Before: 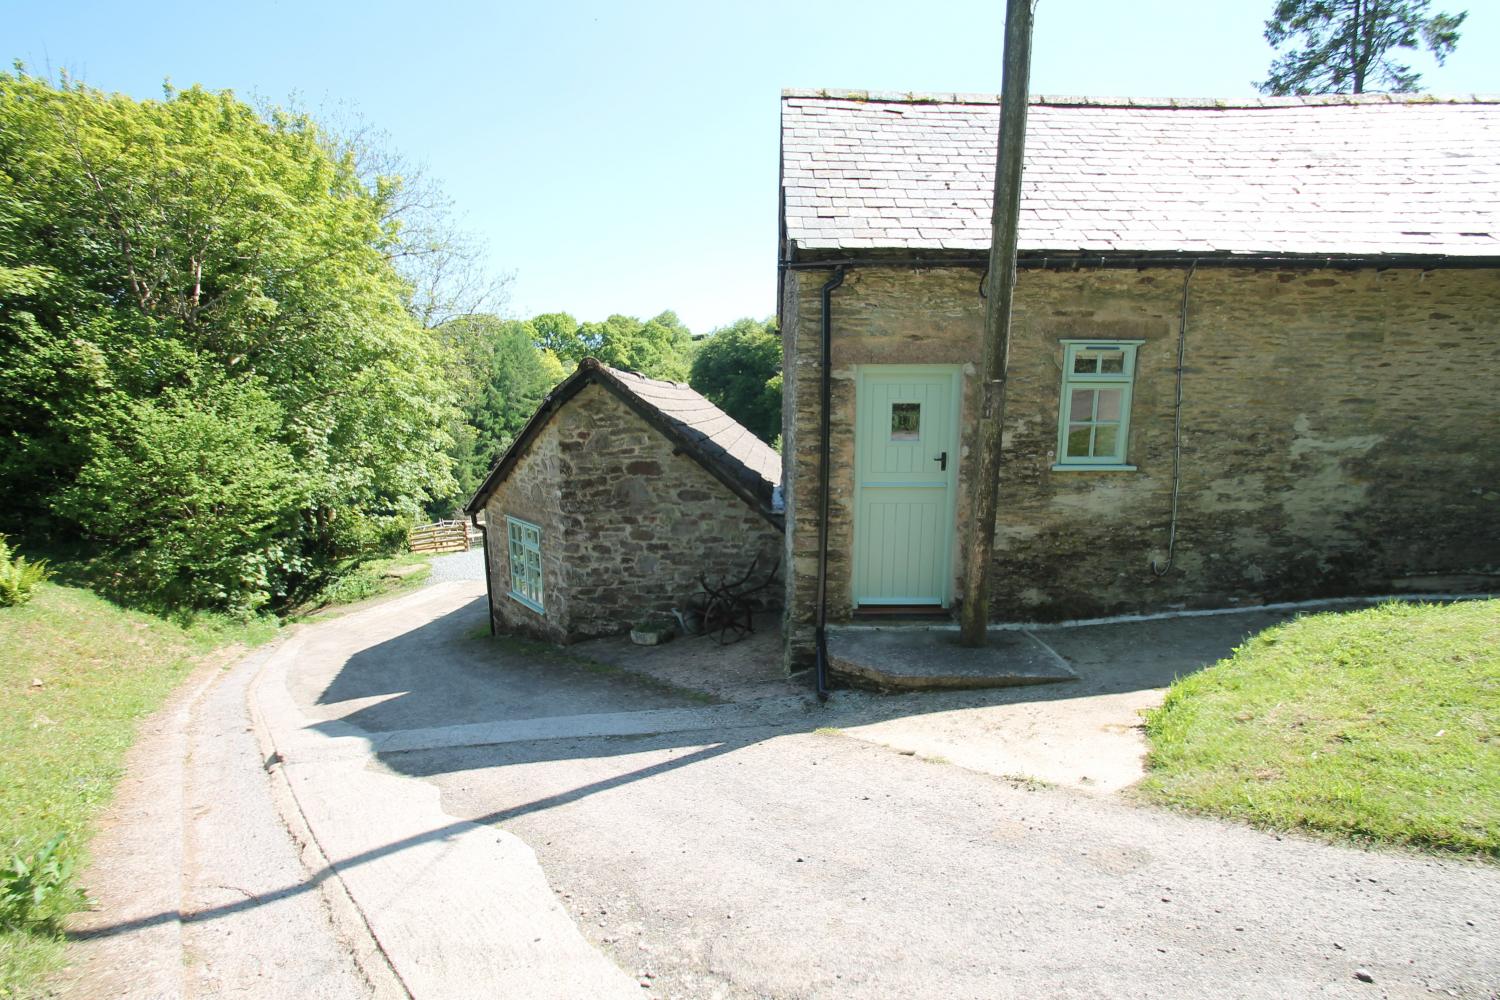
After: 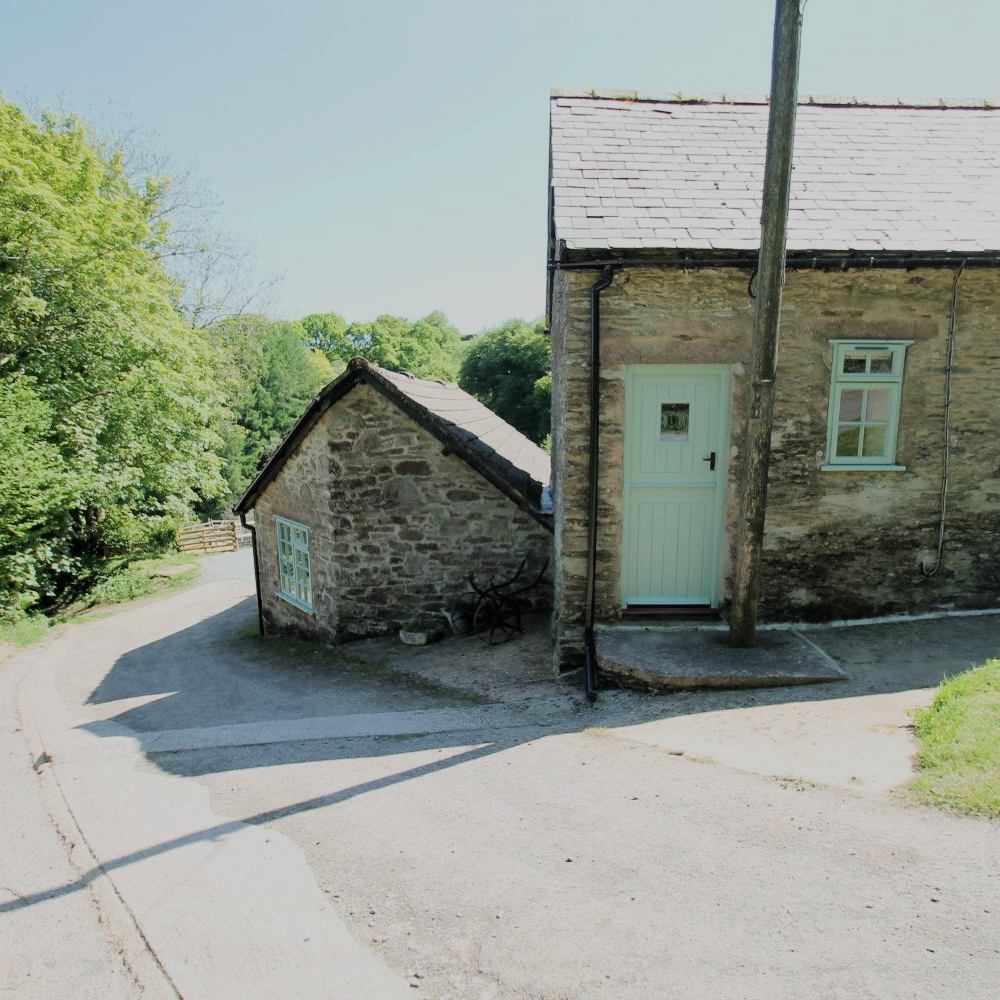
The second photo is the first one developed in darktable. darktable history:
crop and rotate: left 15.446%, right 17.836%
exposure: compensate highlight preservation false
filmic rgb: black relative exposure -6.98 EV, white relative exposure 5.63 EV, hardness 2.86
